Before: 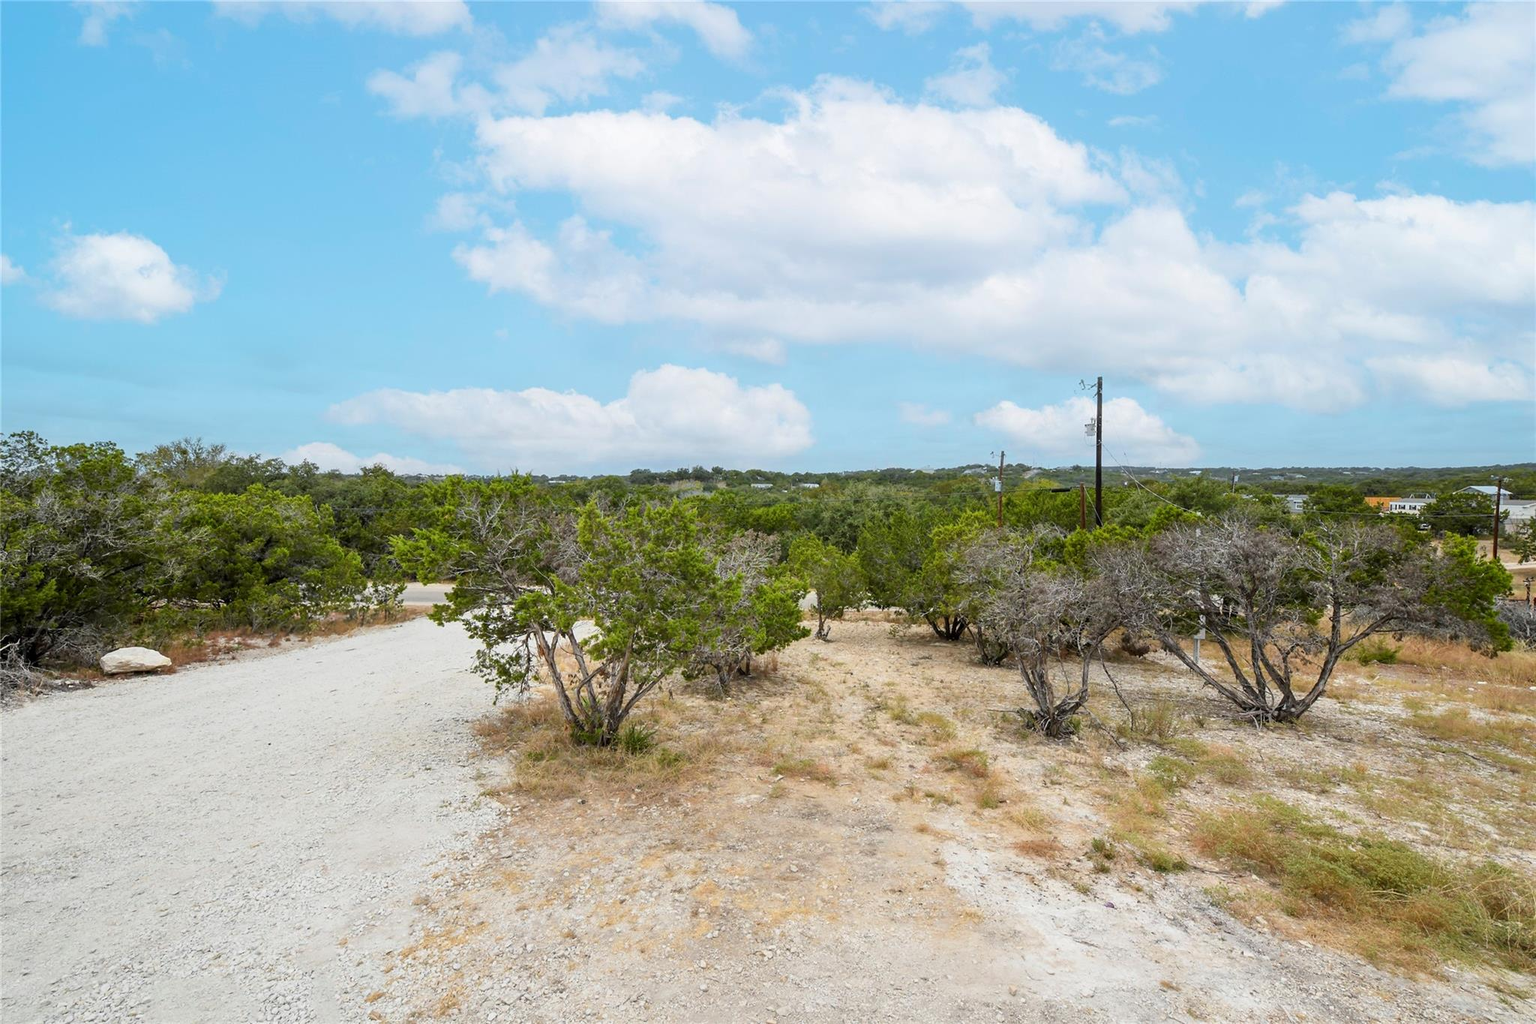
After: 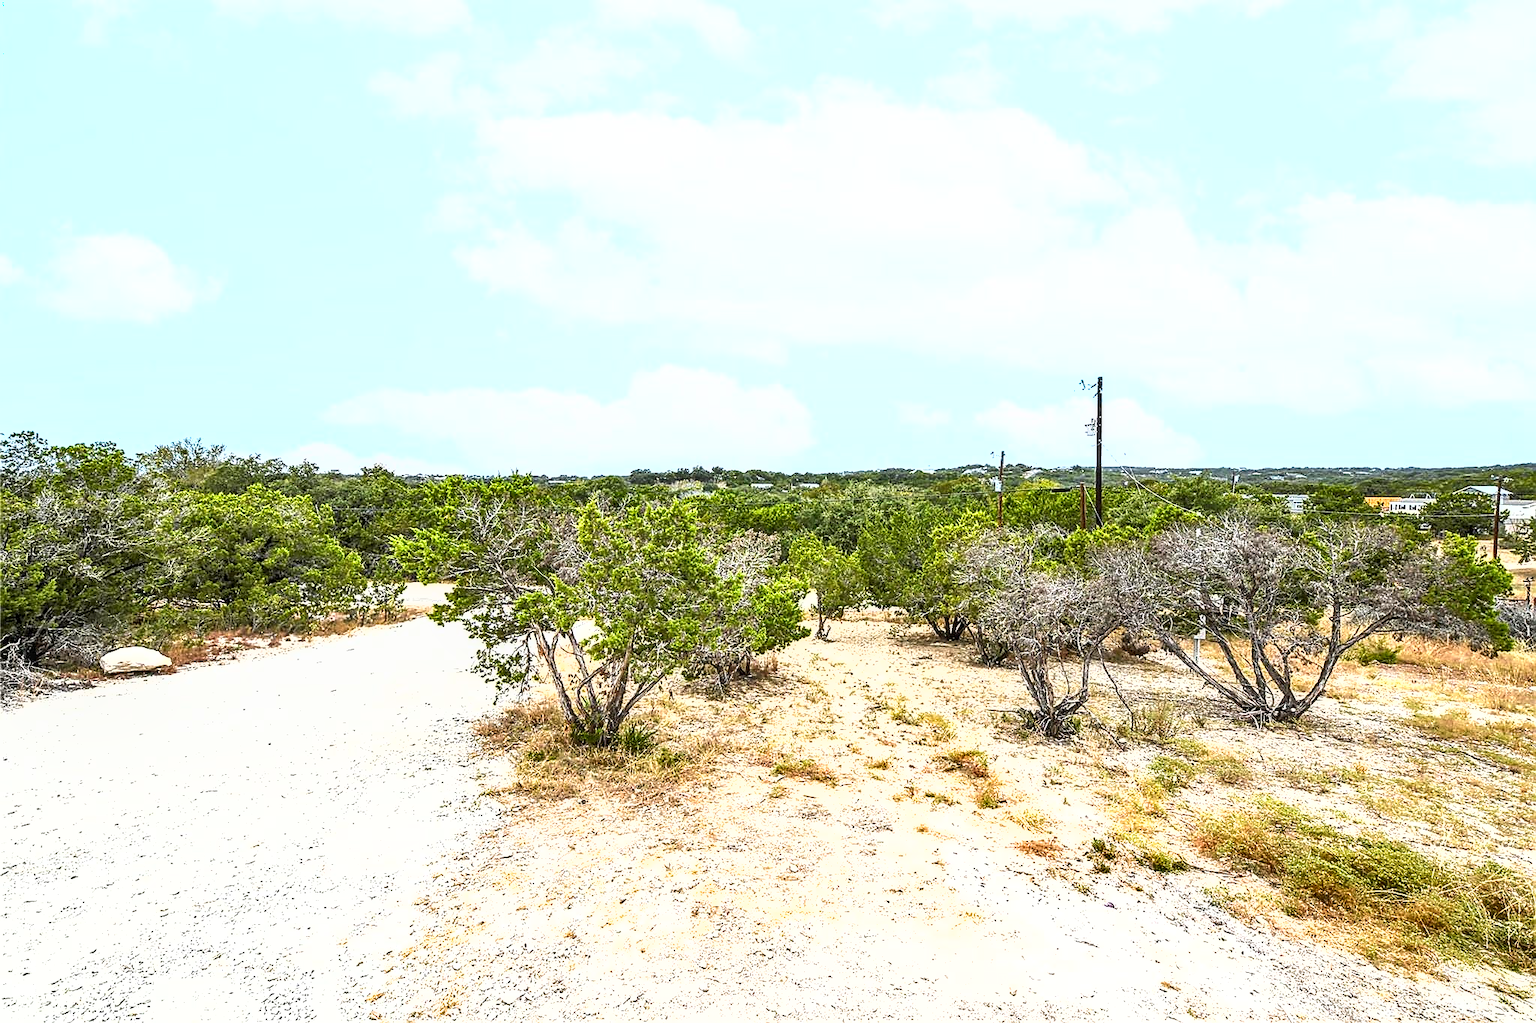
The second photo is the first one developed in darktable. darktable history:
shadows and highlights: soften with gaussian
local contrast: on, module defaults
sharpen: radius 1.379, amount 1.241, threshold 0.713
exposure: black level correction 0, exposure 1.285 EV, compensate highlight preservation false
